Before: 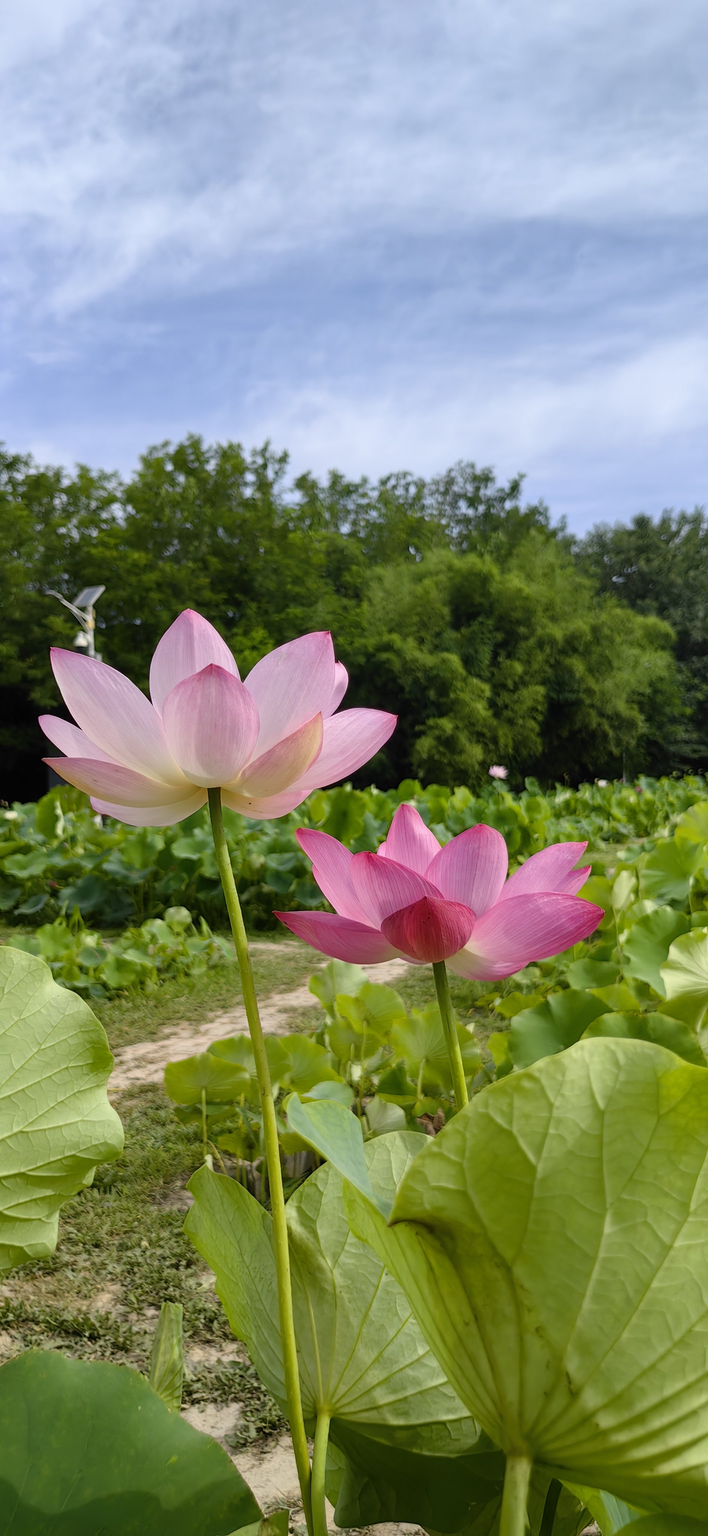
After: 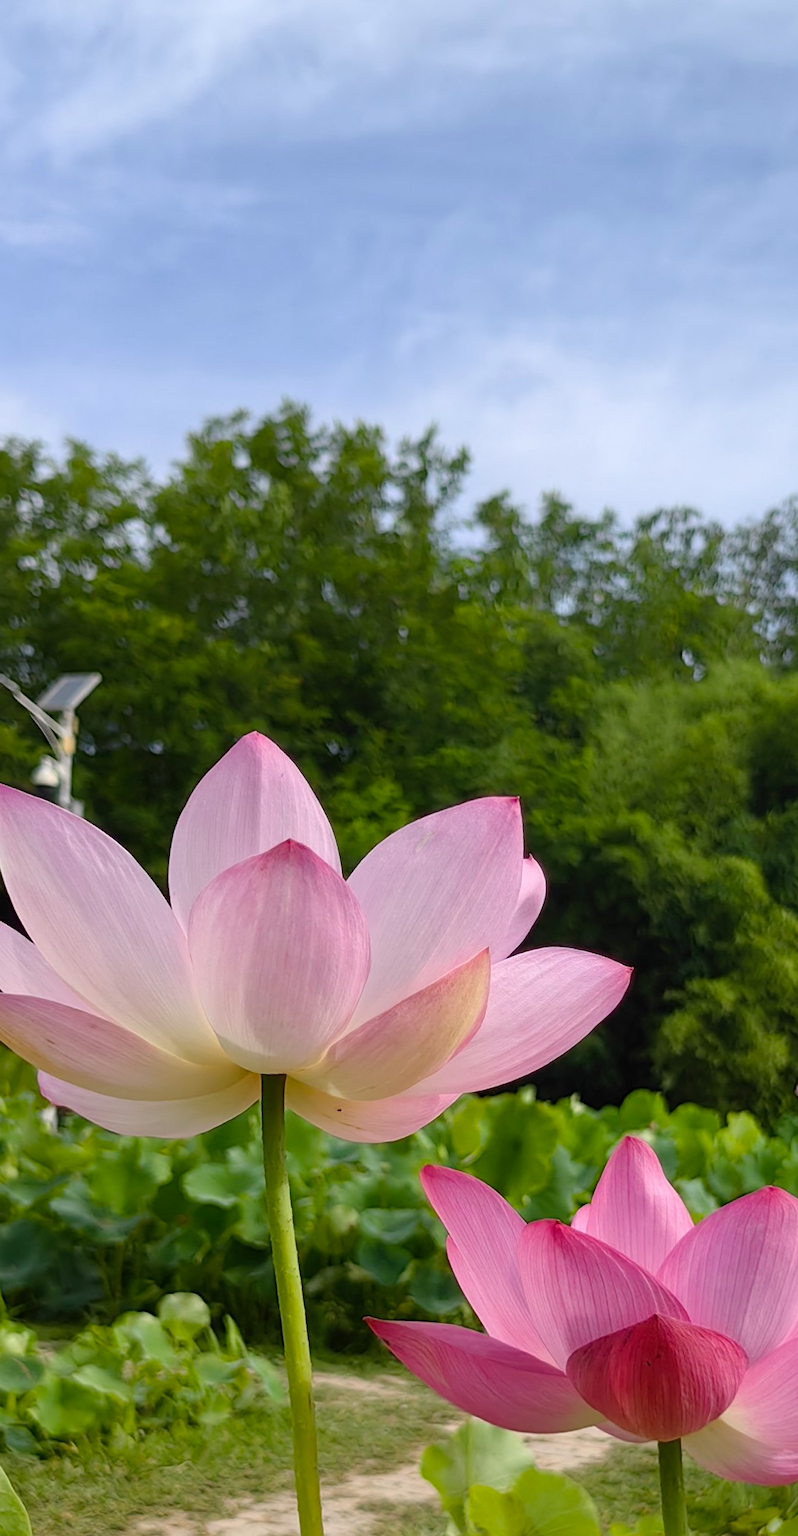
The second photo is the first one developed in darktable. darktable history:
crop and rotate: angle -4.98°, left 2.259%, top 6.962%, right 27.285%, bottom 30.61%
contrast brightness saturation: saturation -0.056
tone equalizer: mask exposure compensation -0.504 EV
